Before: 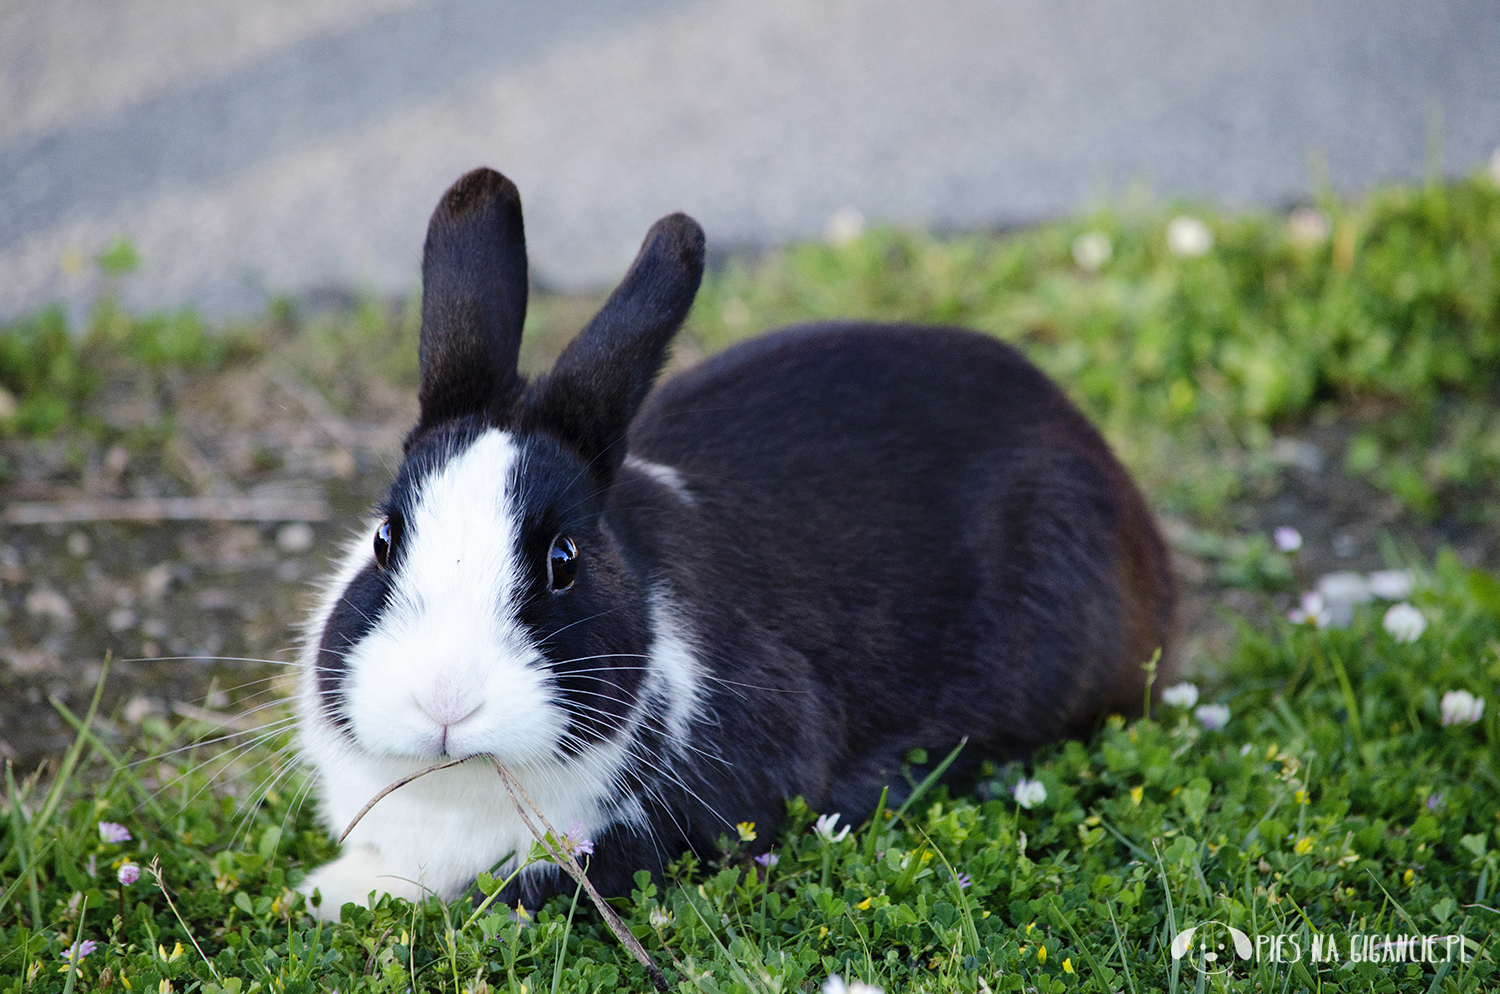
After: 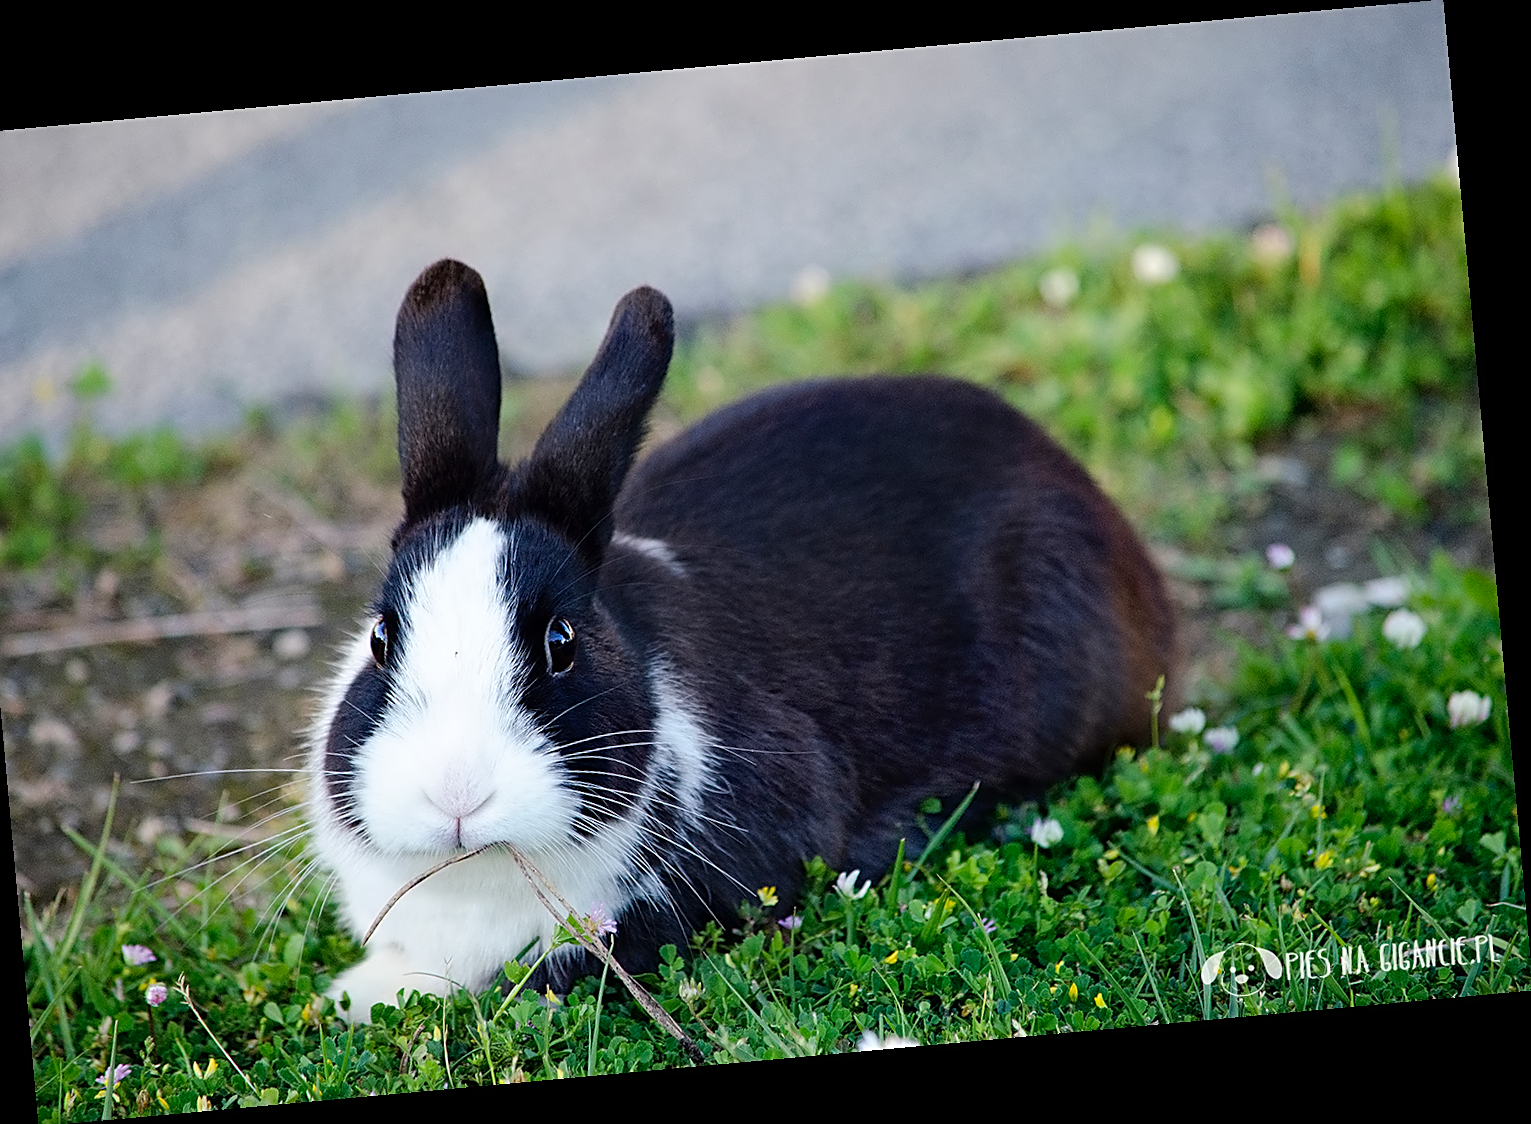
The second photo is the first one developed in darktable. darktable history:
contrast equalizer: y [[0.5 ×4, 0.525, 0.667], [0.5 ×6], [0.5 ×6], [0 ×4, 0.042, 0], [0, 0, 0.004, 0.1, 0.191, 0.131]]
crop and rotate: left 3.238%
rotate and perspective: rotation -5.2°, automatic cropping off
sharpen: on, module defaults
